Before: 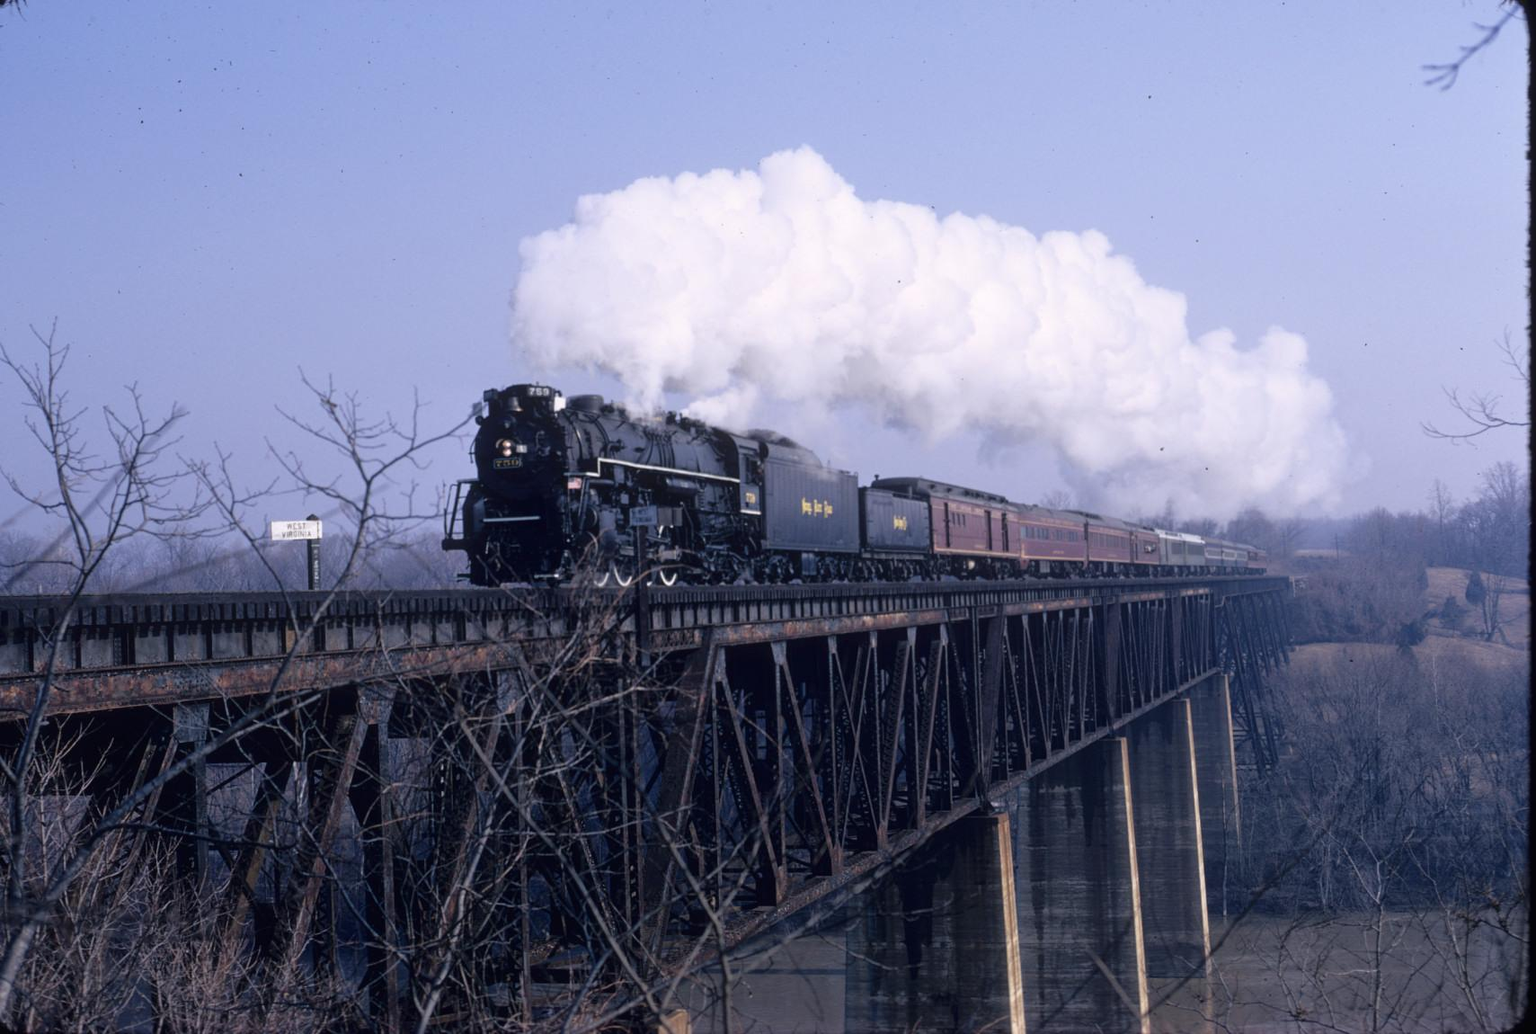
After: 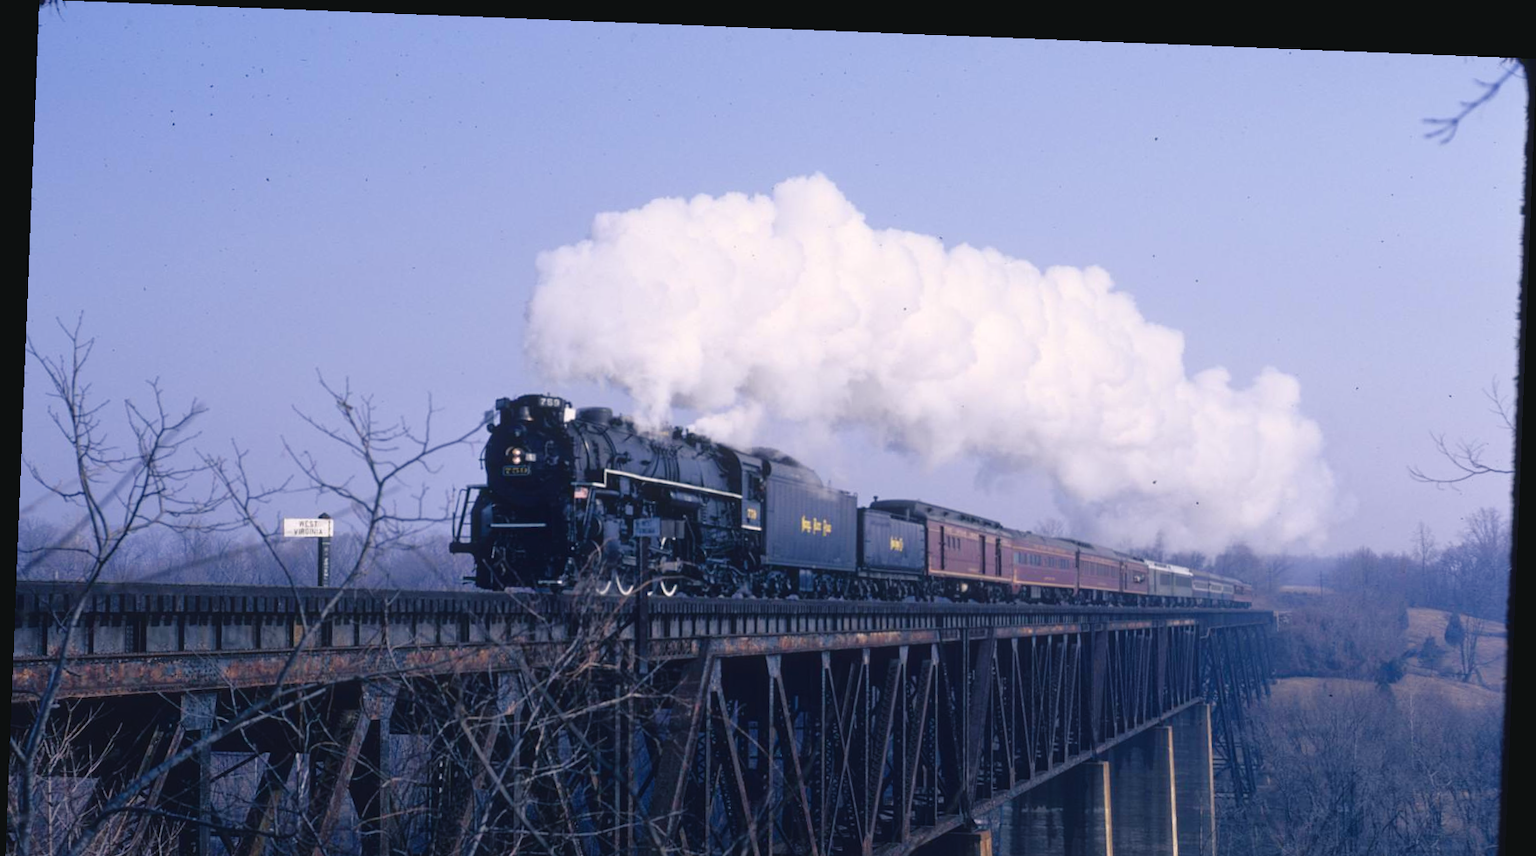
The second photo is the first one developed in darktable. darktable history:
crop: bottom 19.644%
exposure: compensate exposure bias true, compensate highlight preservation false
color balance rgb: shadows lift › chroma 2%, shadows lift › hue 219.6°, power › hue 313.2°, highlights gain › chroma 3%, highlights gain › hue 75.6°, global offset › luminance 0.5%, perceptual saturation grading › global saturation 15.33%, perceptual saturation grading › highlights -19.33%, perceptual saturation grading › shadows 20%, global vibrance 20%
rotate and perspective: rotation 2.27°, automatic cropping off
white balance: red 0.983, blue 1.036
